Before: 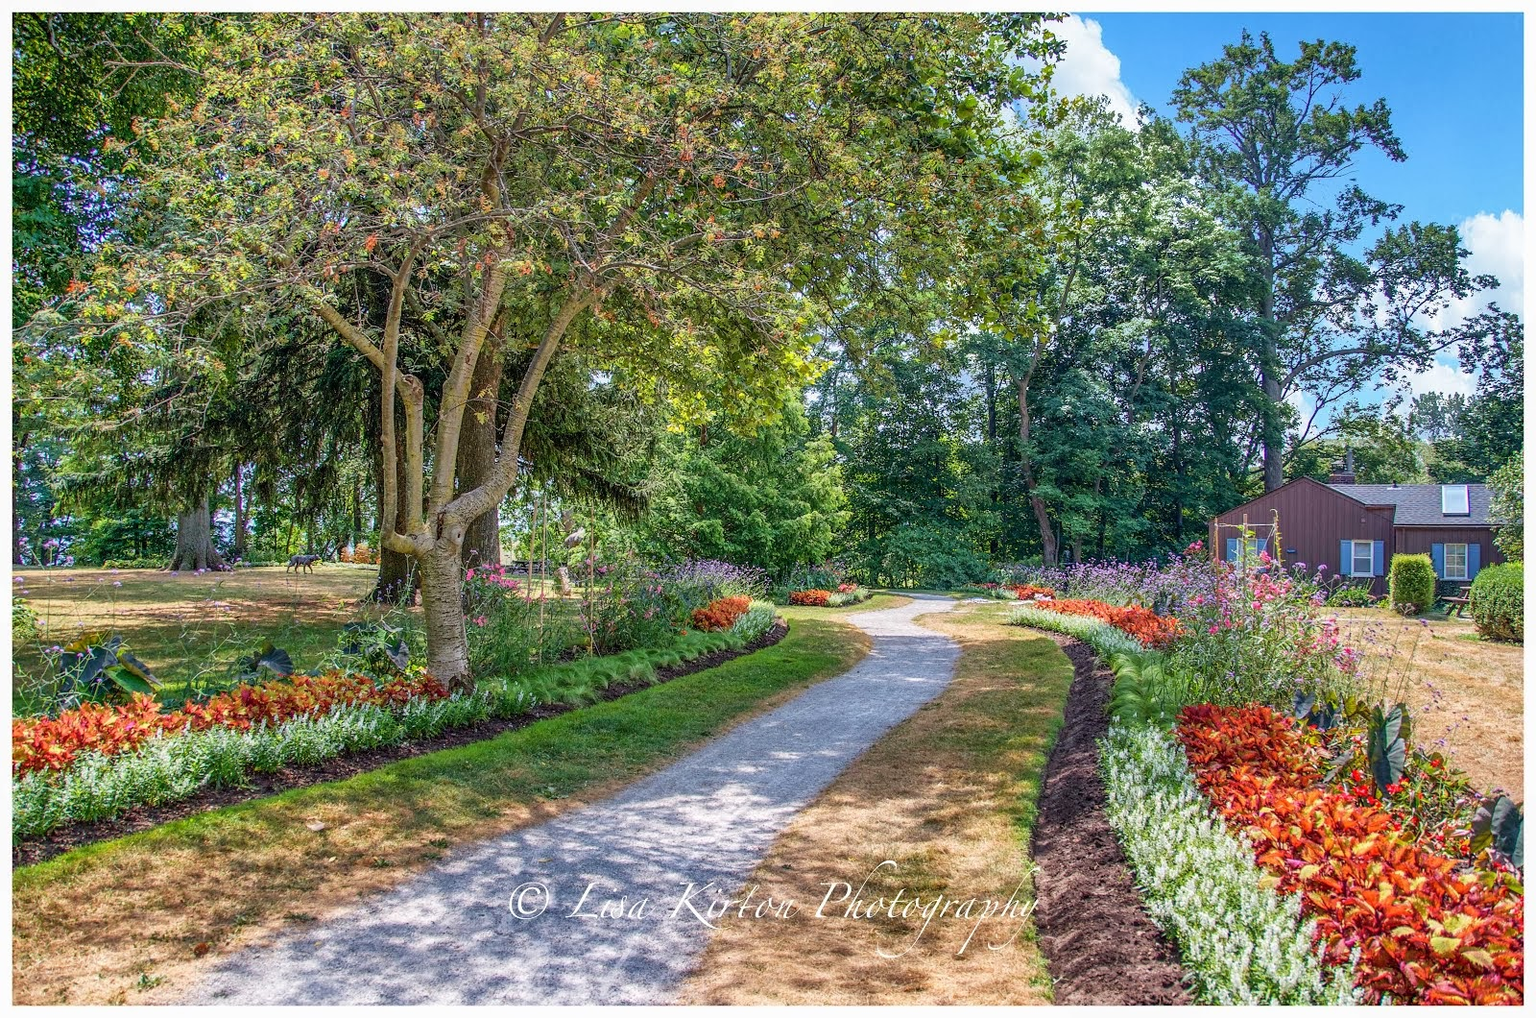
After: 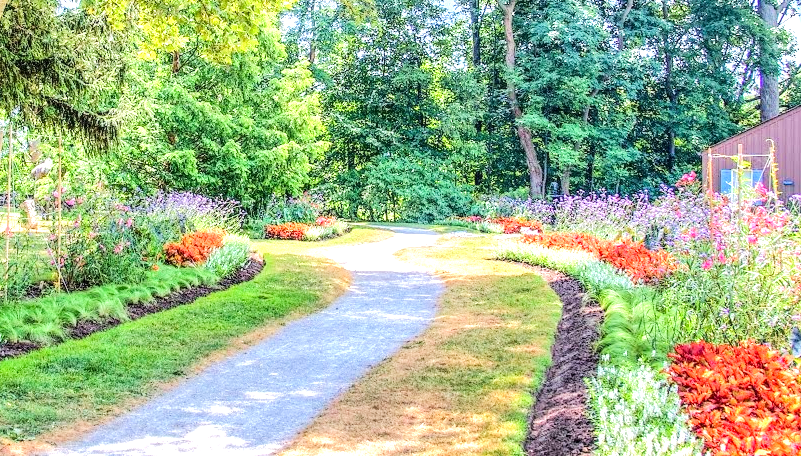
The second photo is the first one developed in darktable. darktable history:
tone equalizer: -7 EV 0.146 EV, -6 EV 0.597 EV, -5 EV 1.17 EV, -4 EV 1.32 EV, -3 EV 1.16 EV, -2 EV 0.6 EV, -1 EV 0.148 EV, edges refinement/feathering 500, mask exposure compensation -1.57 EV, preserve details no
crop: left 34.87%, top 36.952%, right 15.014%, bottom 19.953%
exposure: exposure 0.949 EV, compensate exposure bias true, compensate highlight preservation false
local contrast: on, module defaults
